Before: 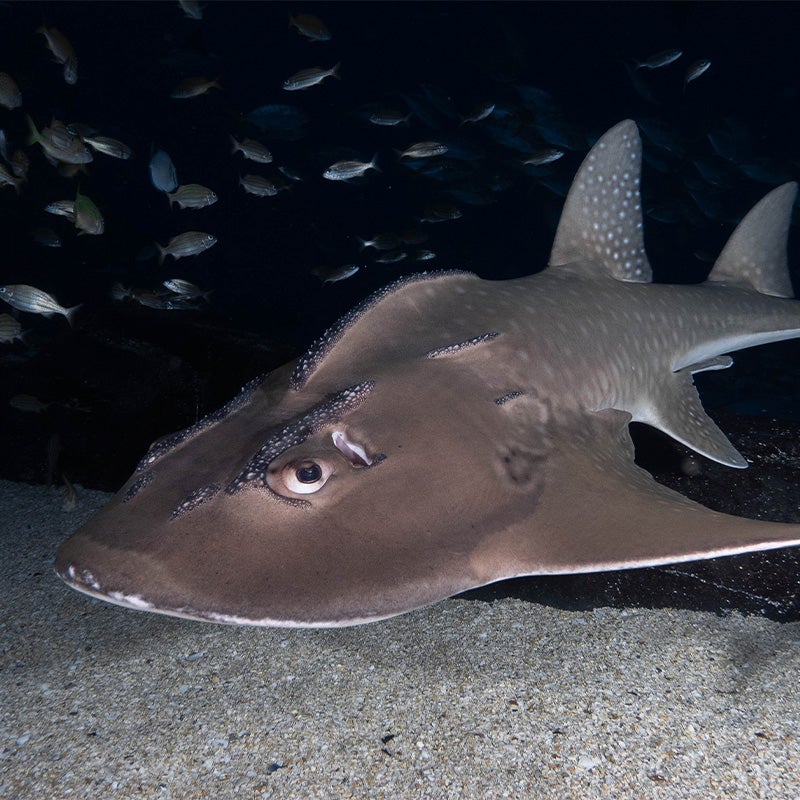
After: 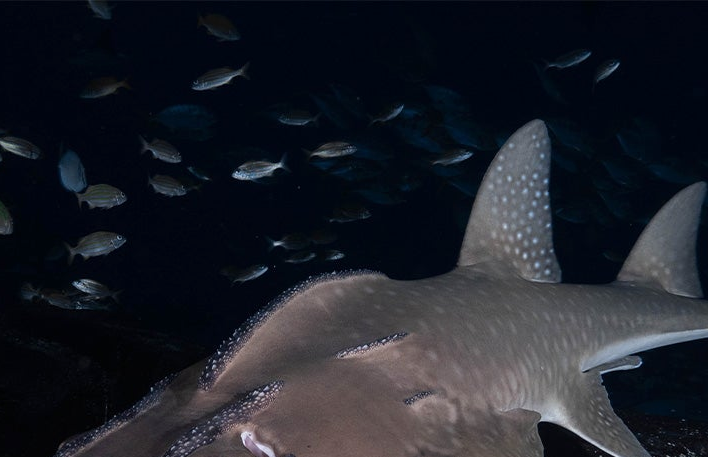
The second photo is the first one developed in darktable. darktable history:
crop and rotate: left 11.496%, bottom 42.756%
levels: levels [0, 0.499, 1]
